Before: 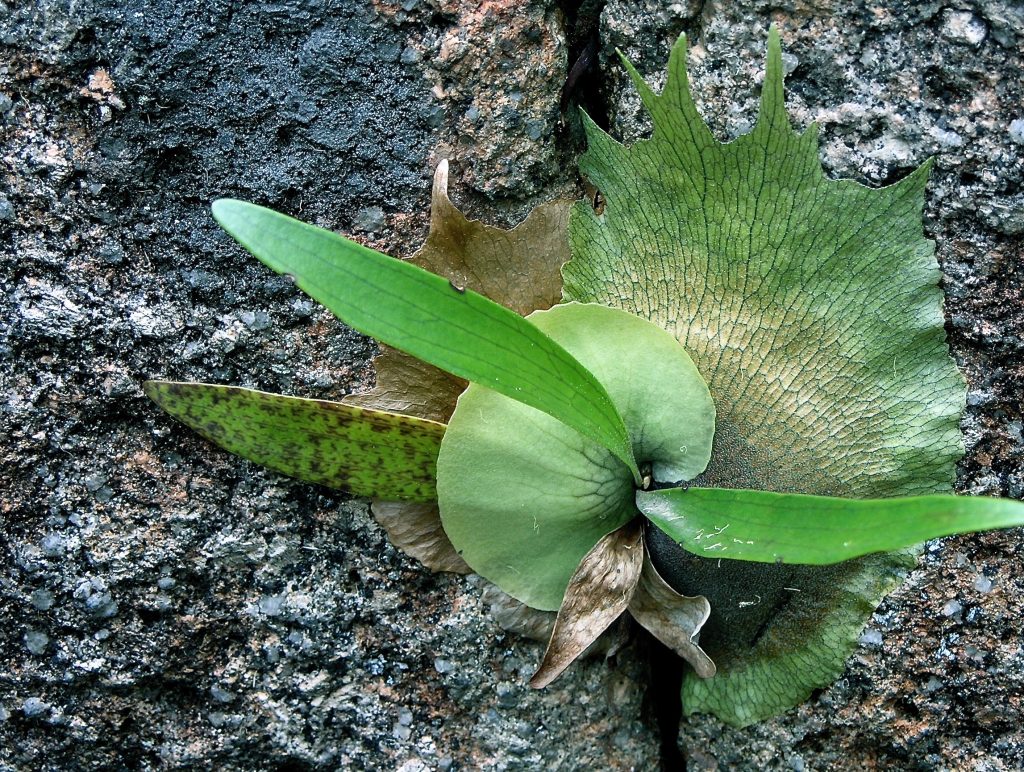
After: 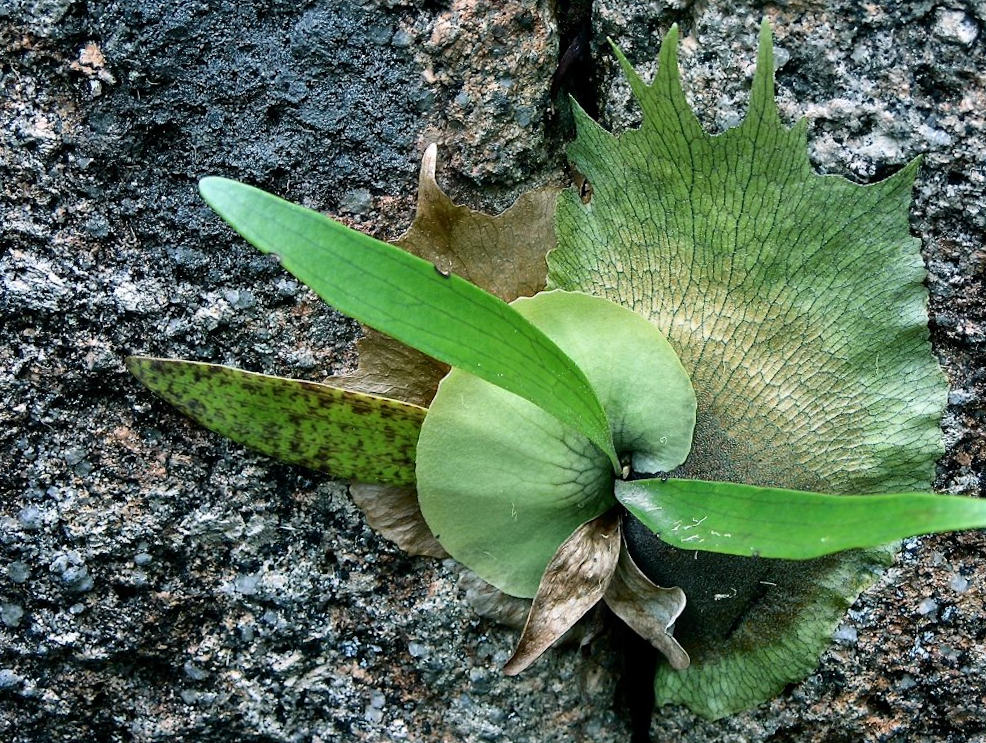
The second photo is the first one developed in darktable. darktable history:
crop and rotate: angle -1.65°
tone curve: curves: ch0 [(0, 0) (0.08, 0.056) (0.4, 0.4) (0.6, 0.612) (0.92, 0.924) (1, 1)], color space Lab, independent channels, preserve colors none
